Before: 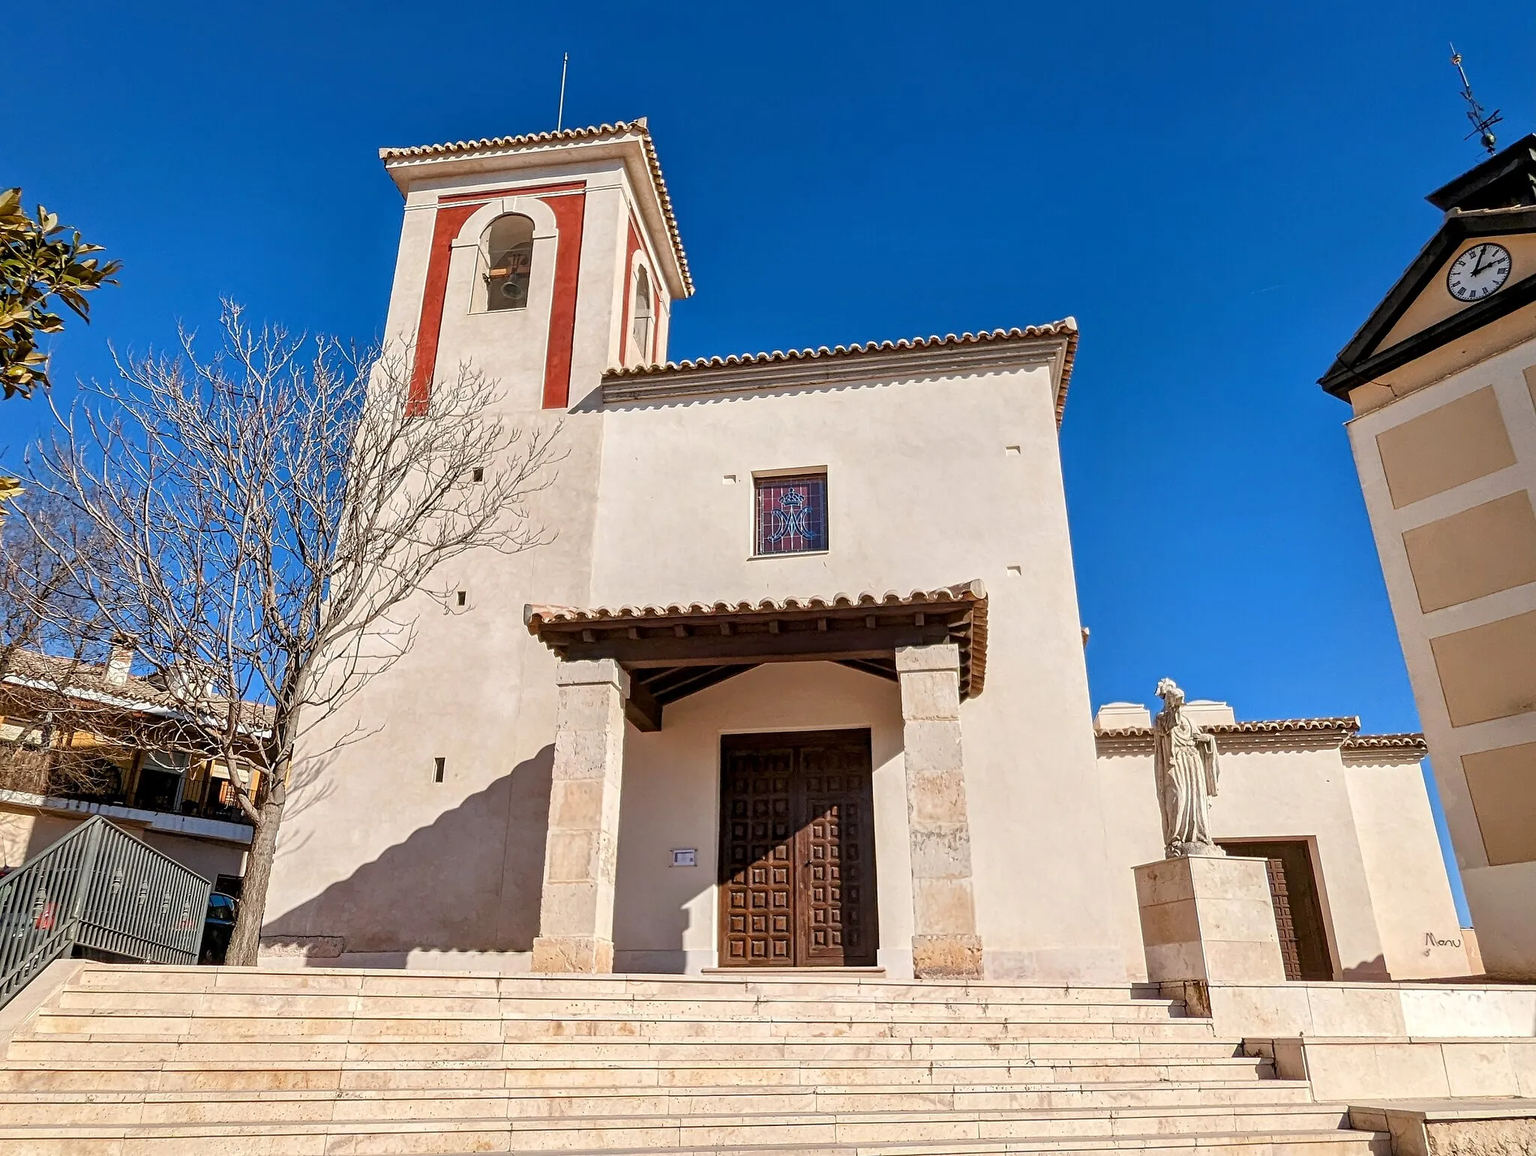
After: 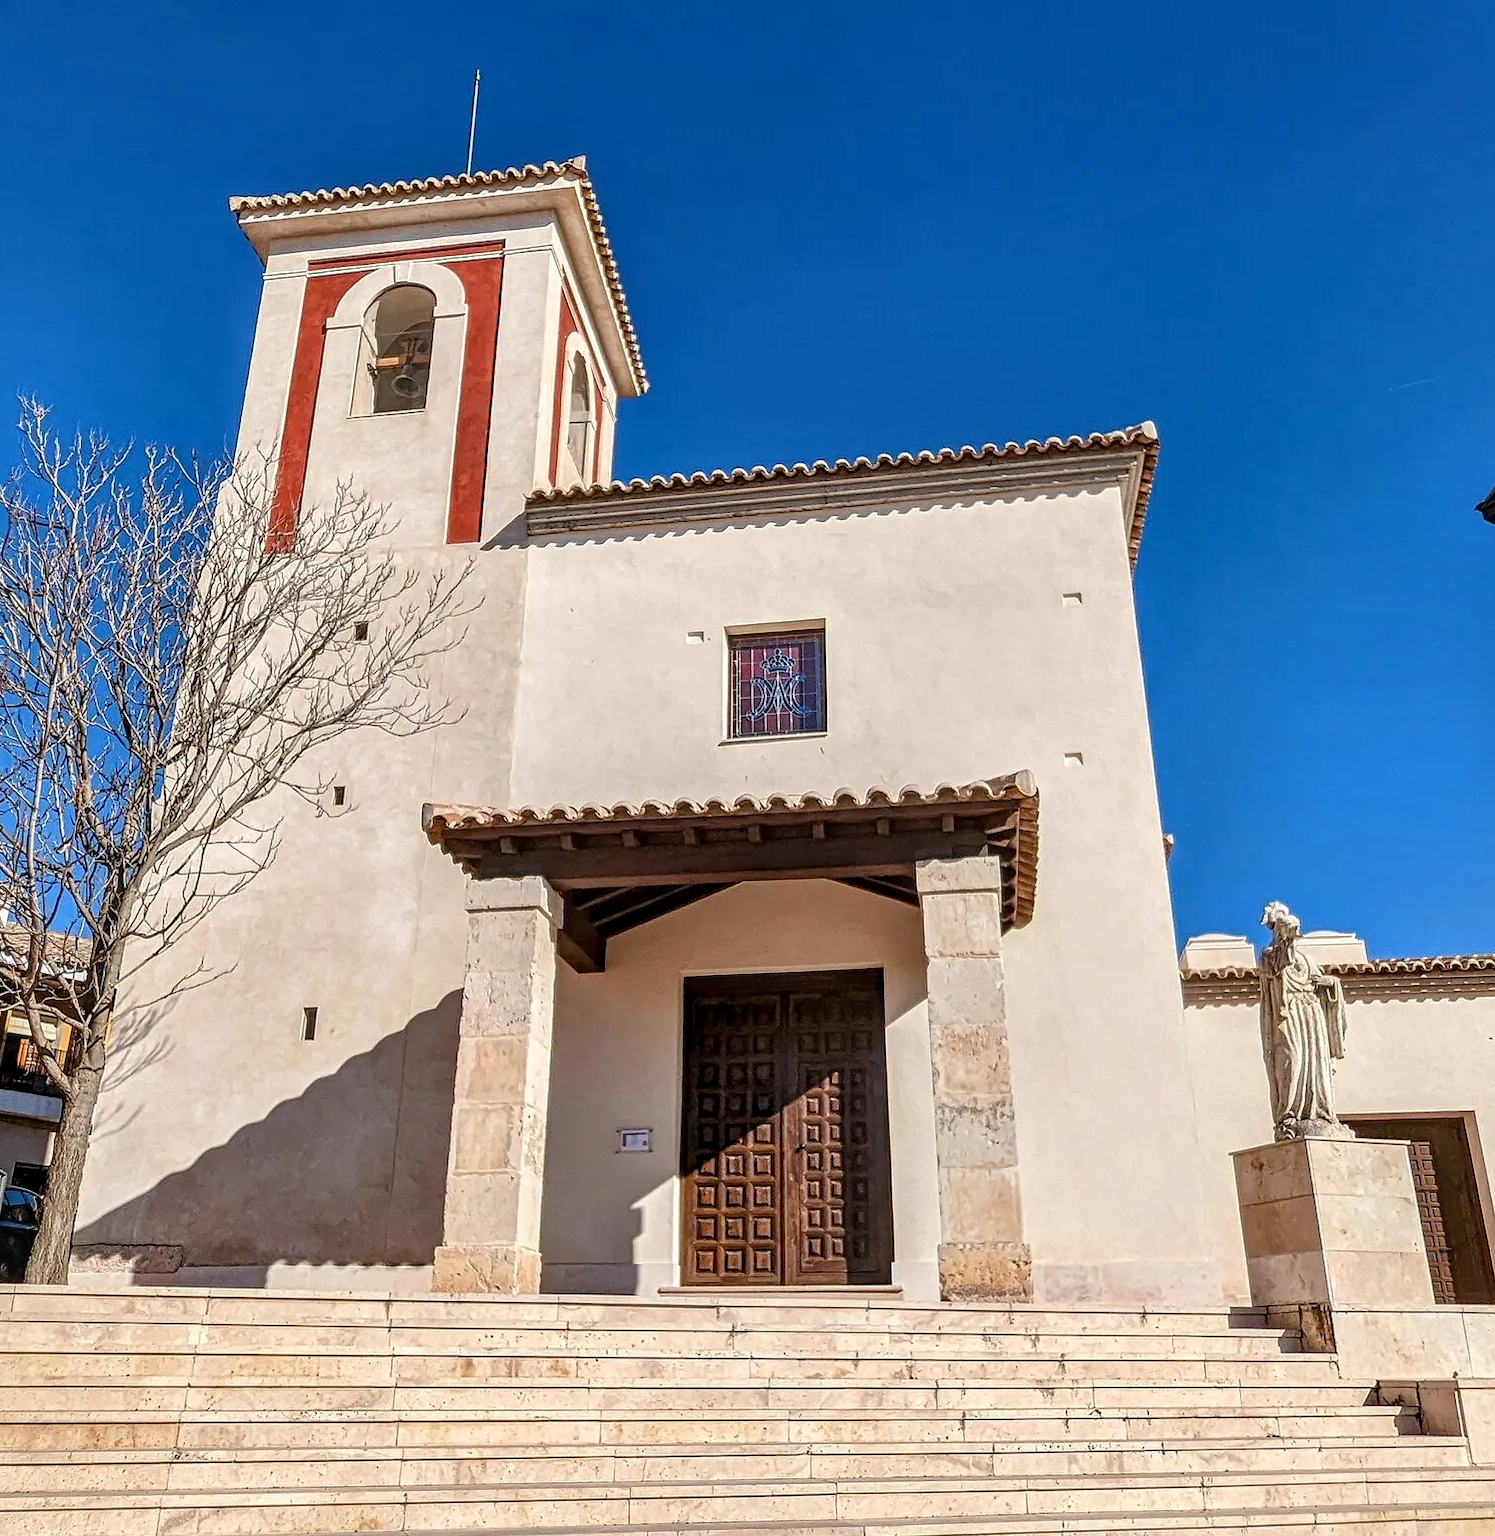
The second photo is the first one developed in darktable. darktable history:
local contrast: detail 130%
crop: left 13.443%, right 13.31%
